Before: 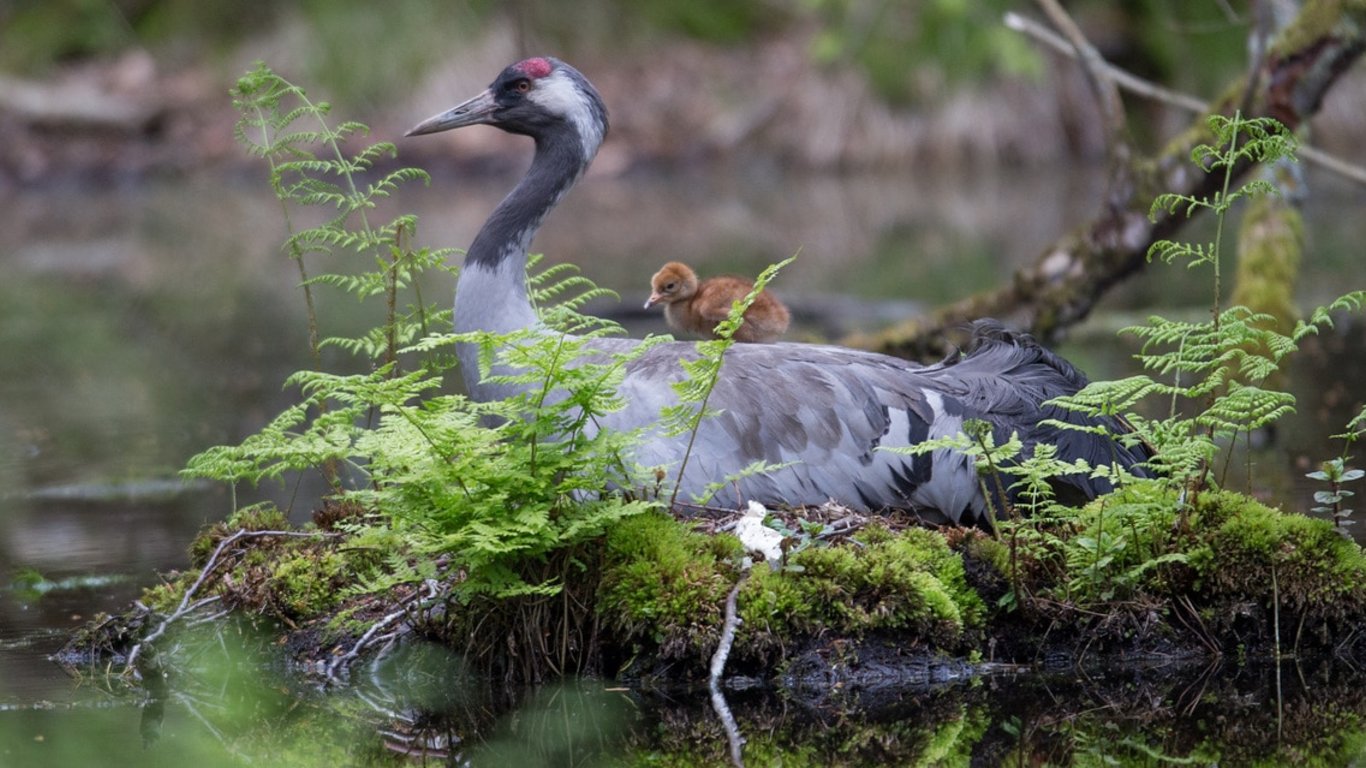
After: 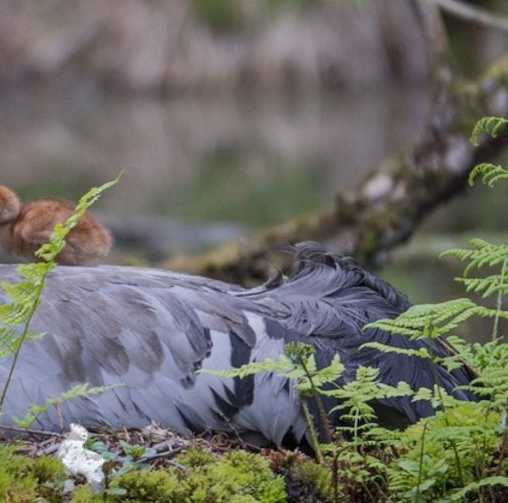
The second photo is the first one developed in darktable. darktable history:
crop and rotate: left 49.679%, top 10.1%, right 13.096%, bottom 24.404%
shadows and highlights: shadows 25.2, highlights -69.57
color zones: curves: ch2 [(0, 0.5) (0.143, 0.517) (0.286, 0.571) (0.429, 0.522) (0.571, 0.5) (0.714, 0.5) (0.857, 0.5) (1, 0.5)], mix -137.42%
local contrast: detail 109%
